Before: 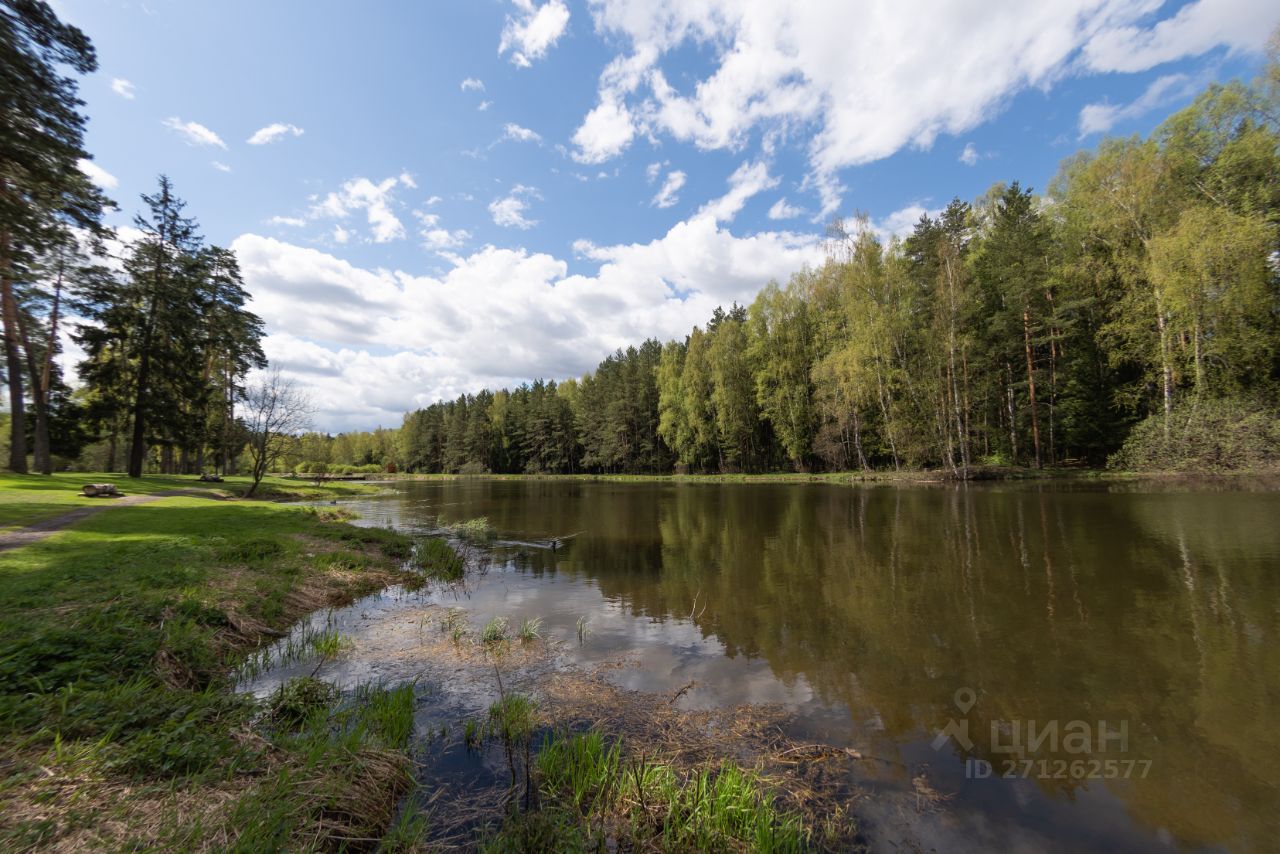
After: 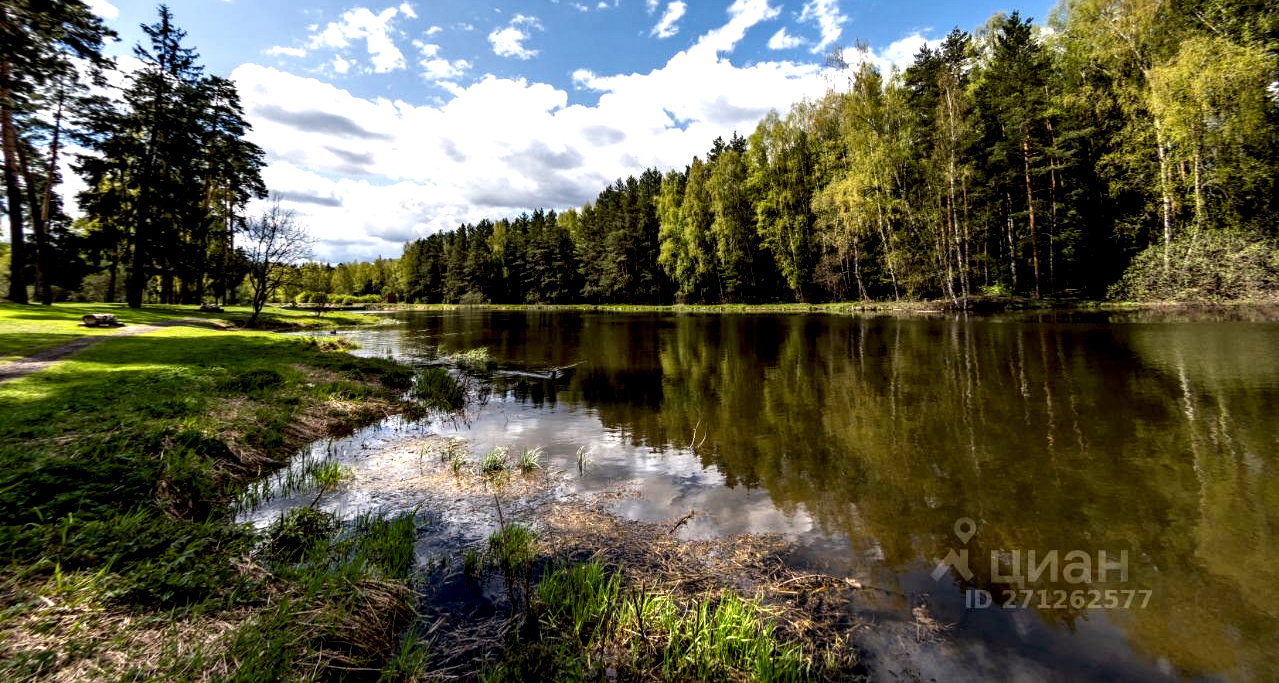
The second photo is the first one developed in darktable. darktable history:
local contrast: shadows 185%, detail 225%
crop and rotate: top 19.998%
color balance rgb: perceptual saturation grading › global saturation 25%, global vibrance 20%
